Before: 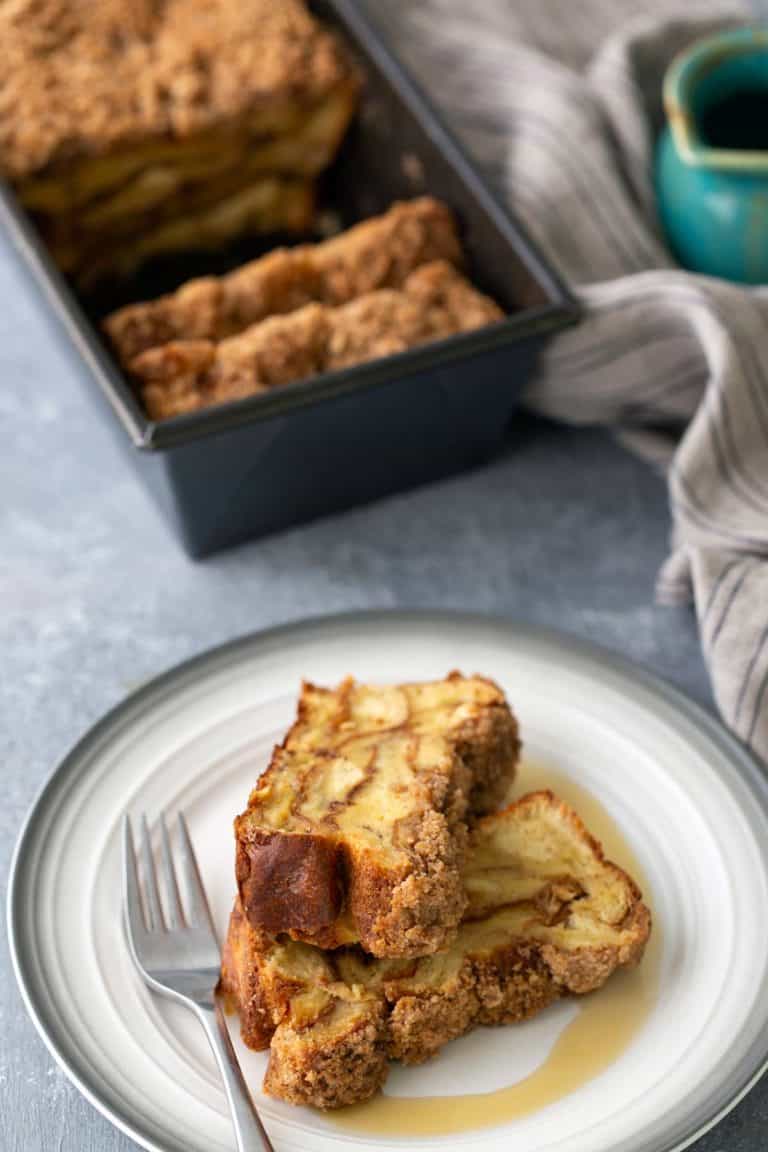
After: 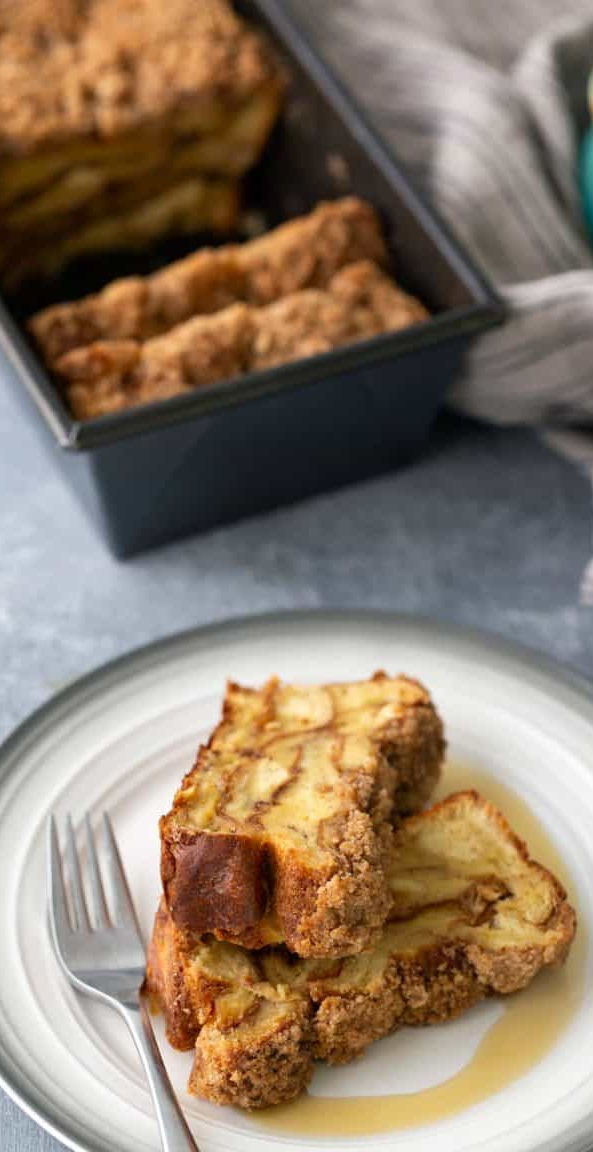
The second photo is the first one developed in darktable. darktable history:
crop: left 9.849%, right 12.872%
